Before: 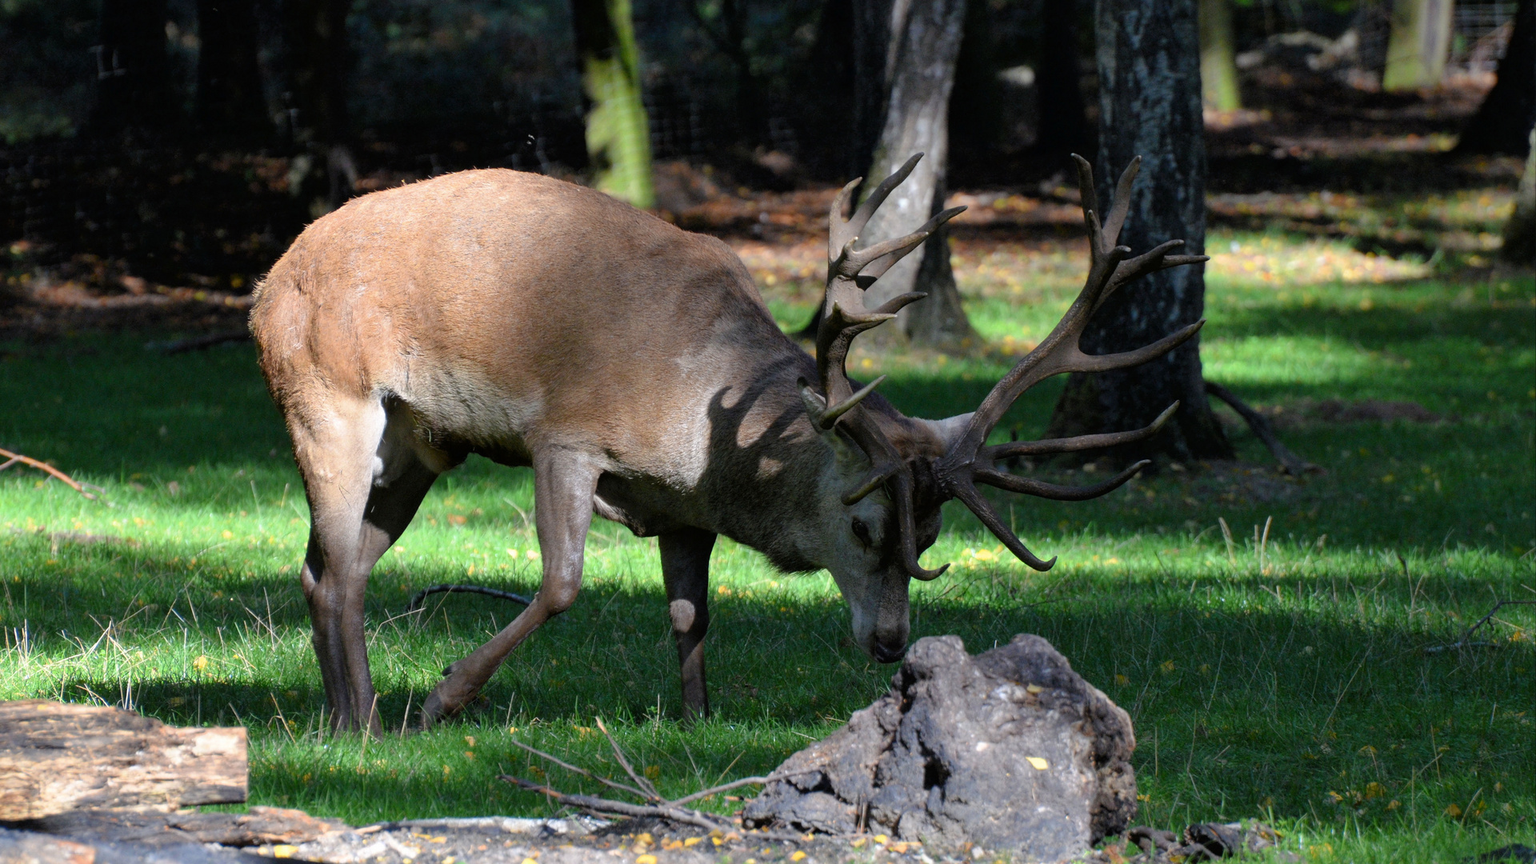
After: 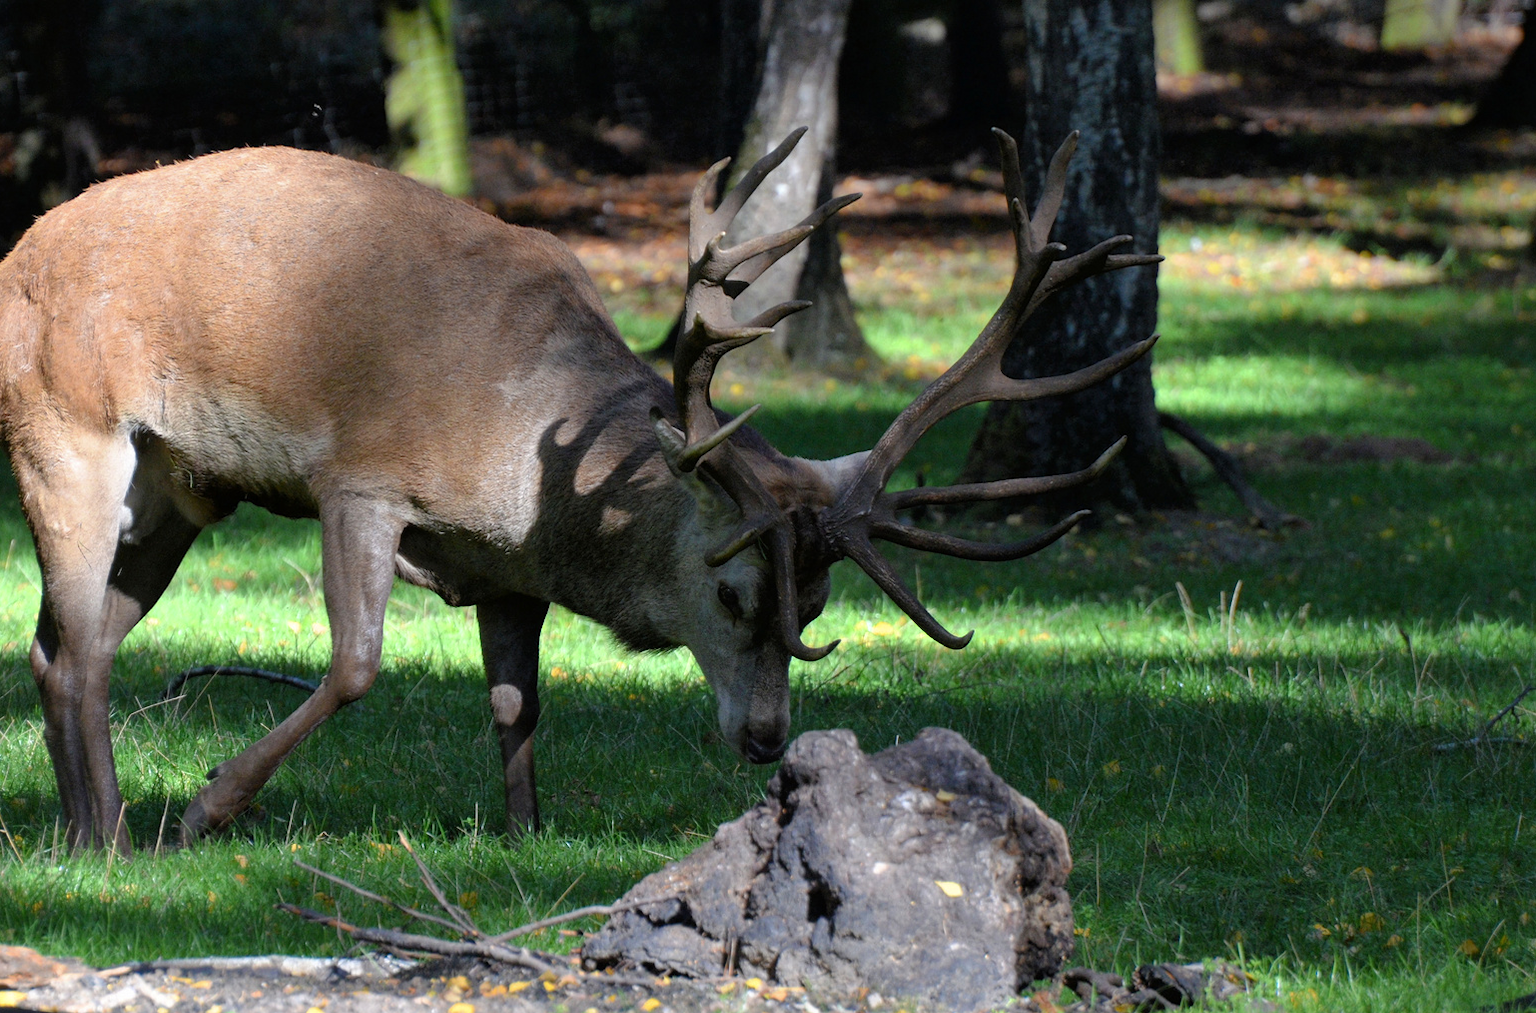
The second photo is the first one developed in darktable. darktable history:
crop and rotate: left 18.025%, top 5.929%, right 1.843%
color zones: curves: ch0 [(0.25, 0.5) (0.463, 0.627) (0.484, 0.637) (0.75, 0.5)]
